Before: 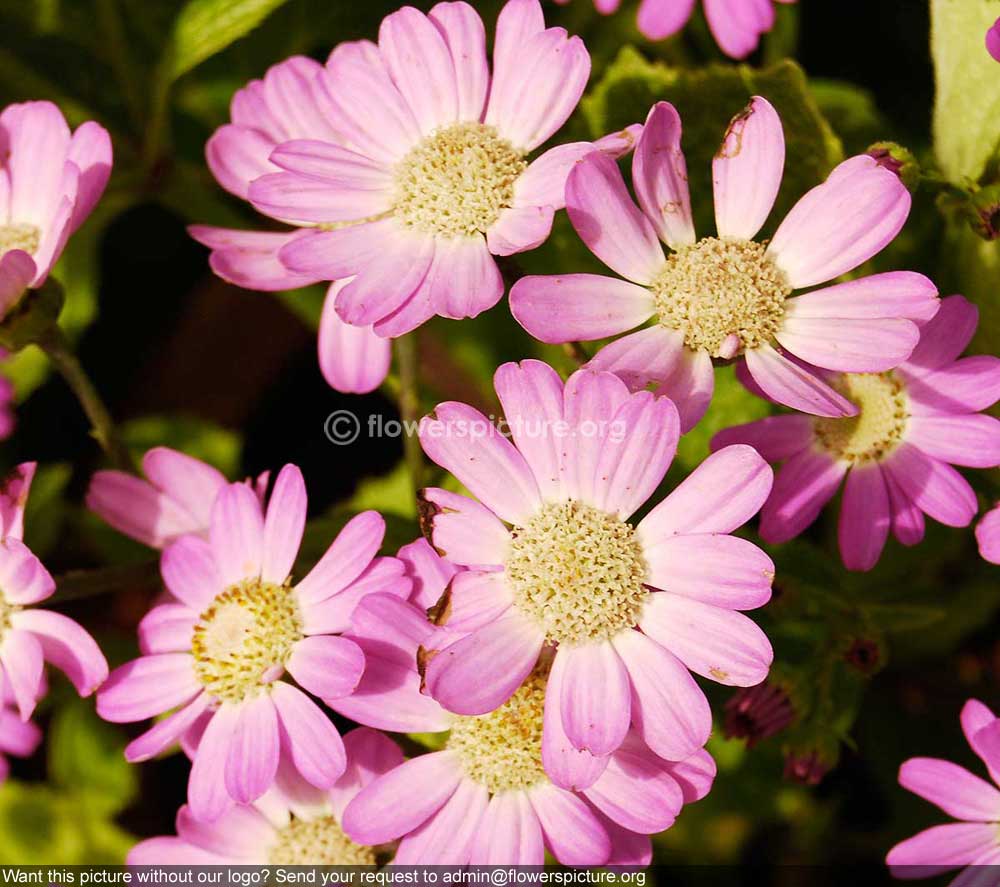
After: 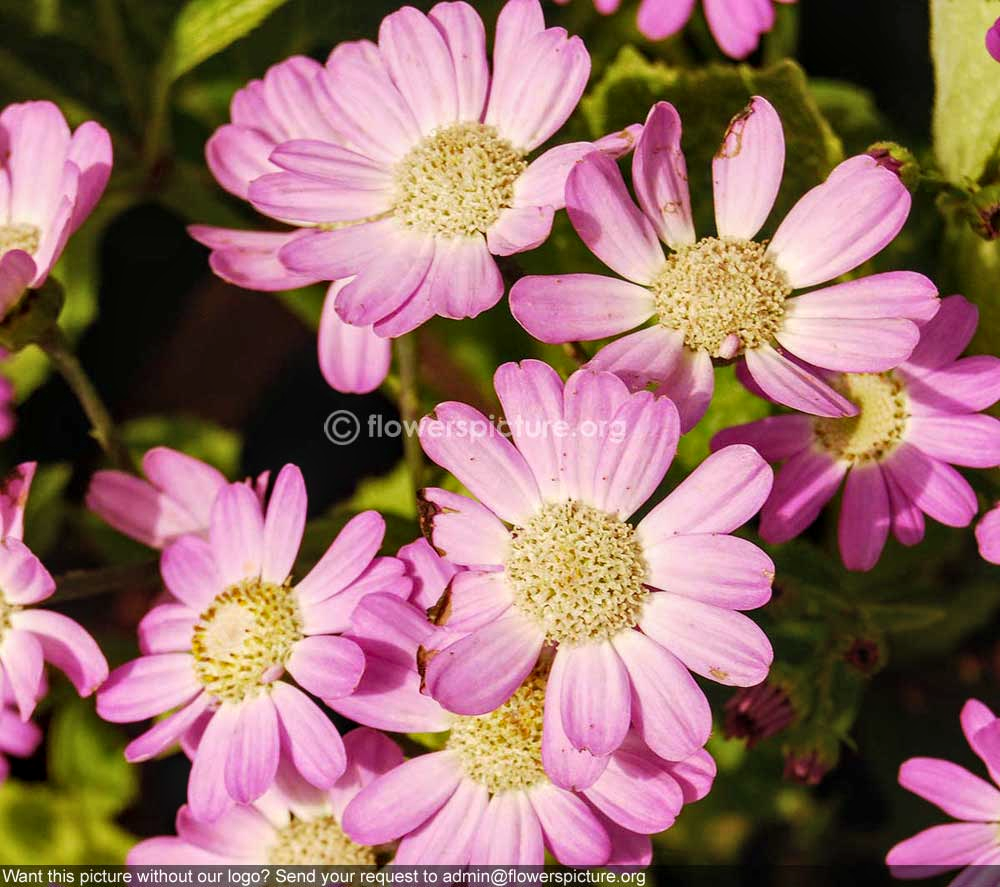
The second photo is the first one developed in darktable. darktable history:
local contrast: on, module defaults
shadows and highlights: radius 337.17, shadows 29.01, soften with gaussian
